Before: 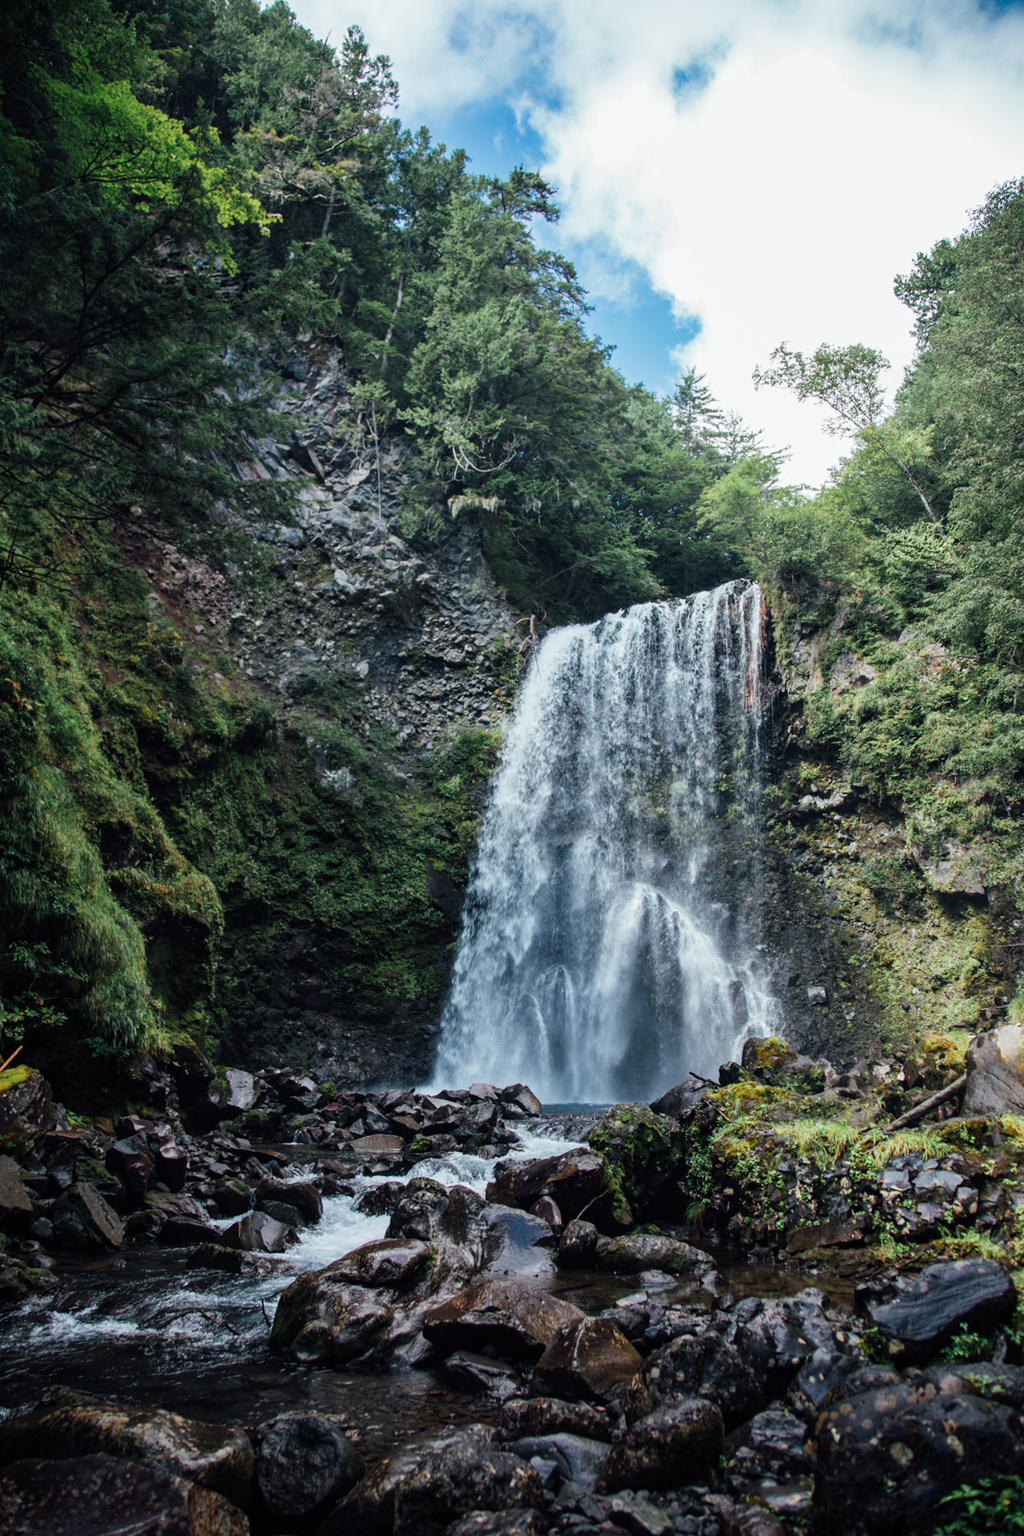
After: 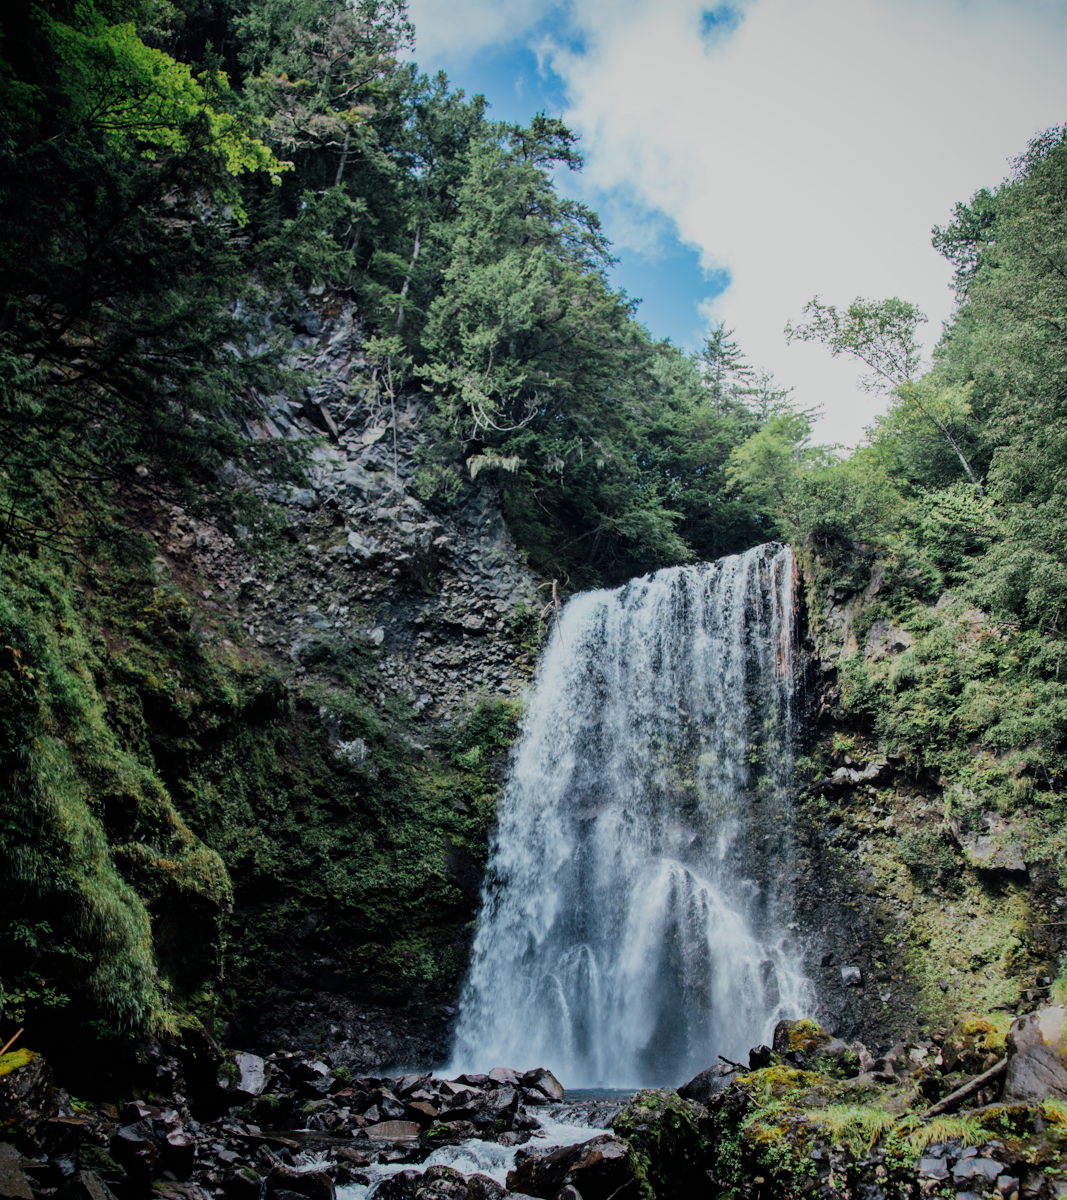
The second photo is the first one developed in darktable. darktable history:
filmic rgb: black relative exposure -7.65 EV, white relative exposure 4.56 EV, hardness 3.61, color science v6 (2022)
vignetting: brightness -0.233, saturation 0.141
crop: top 3.857%, bottom 21.132%
